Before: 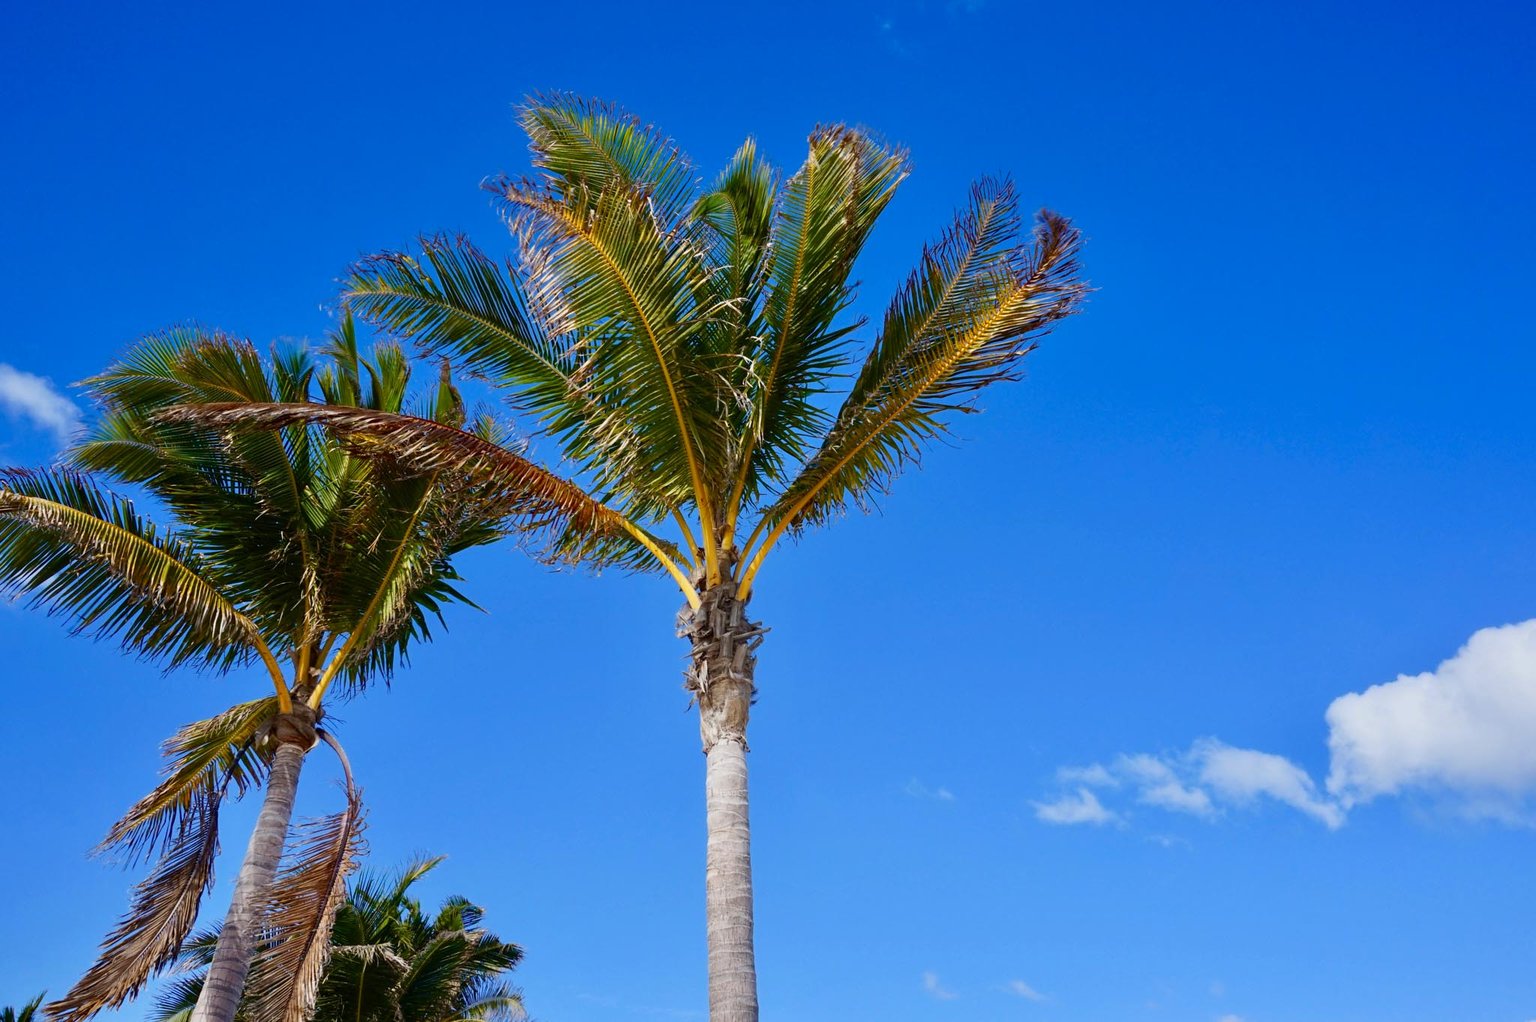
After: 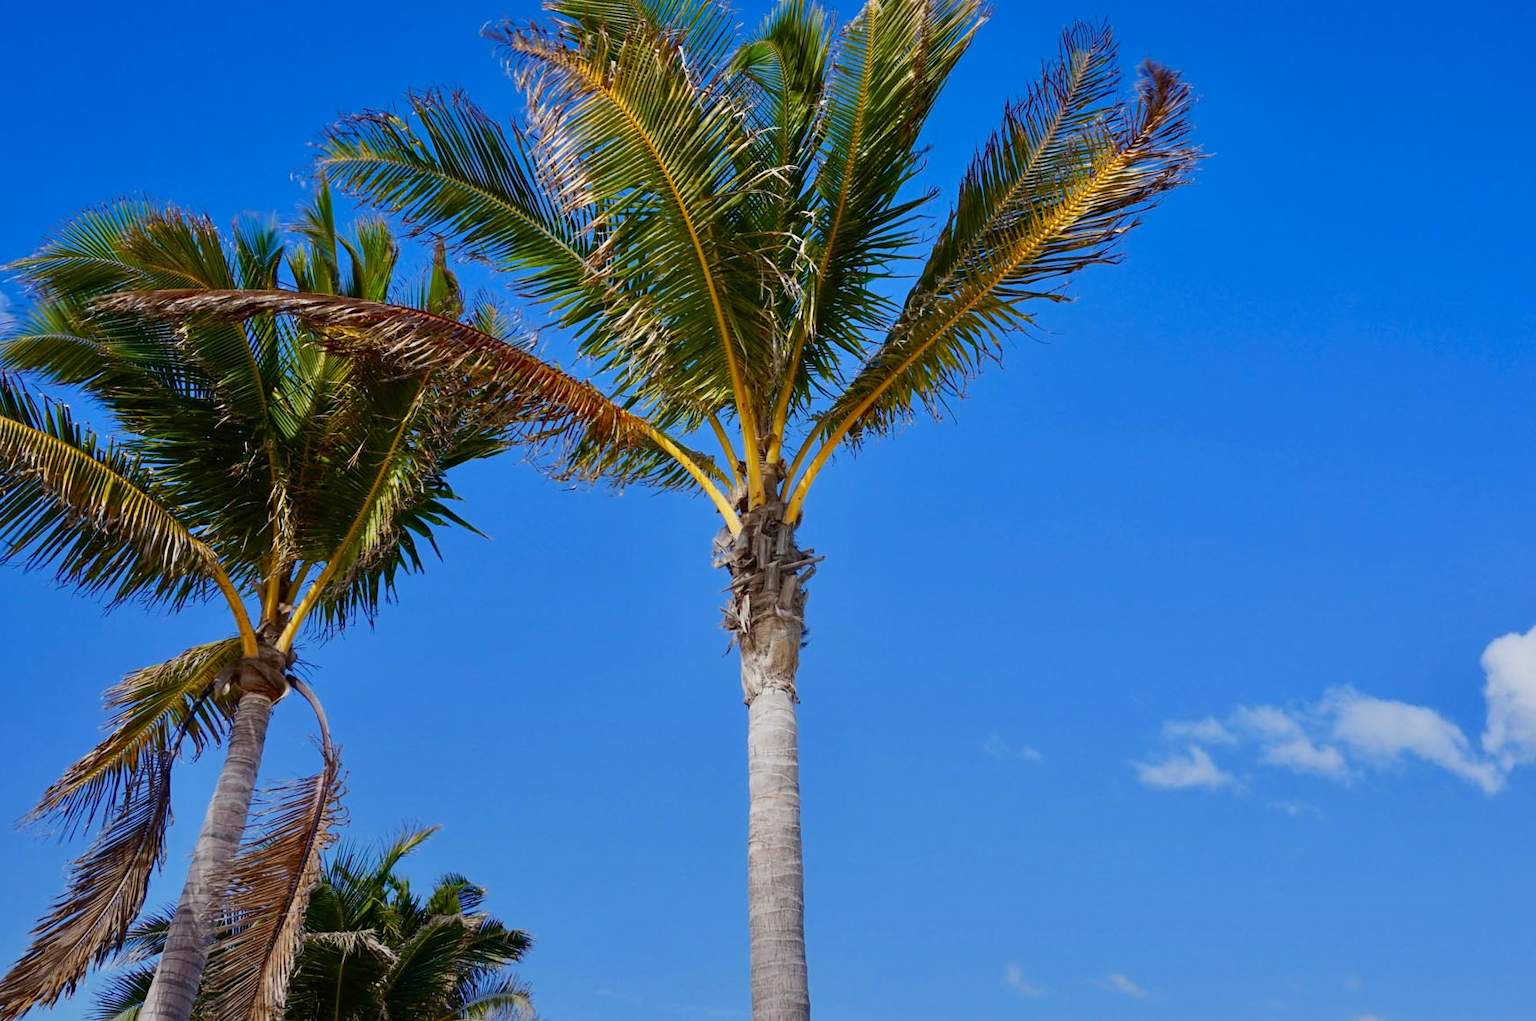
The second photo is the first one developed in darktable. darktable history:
crop and rotate: left 4.842%, top 15.51%, right 10.668%
graduated density: rotation -180°, offset 24.95
